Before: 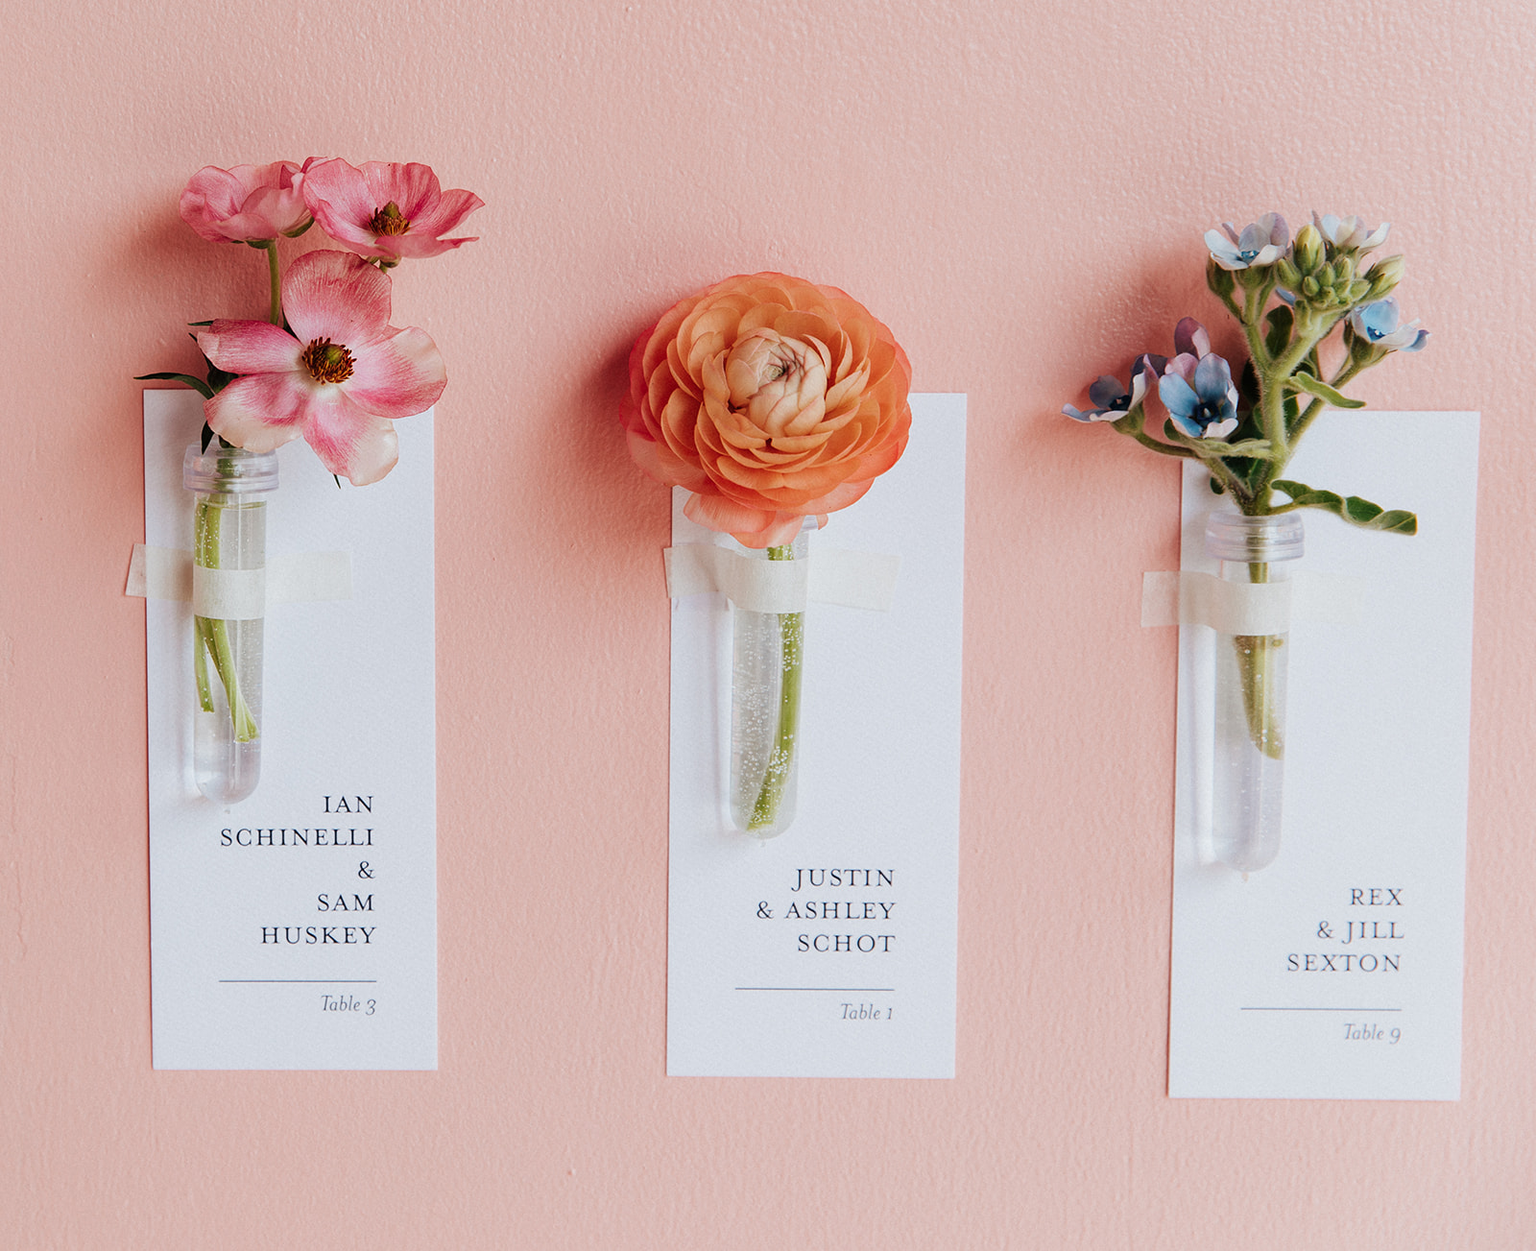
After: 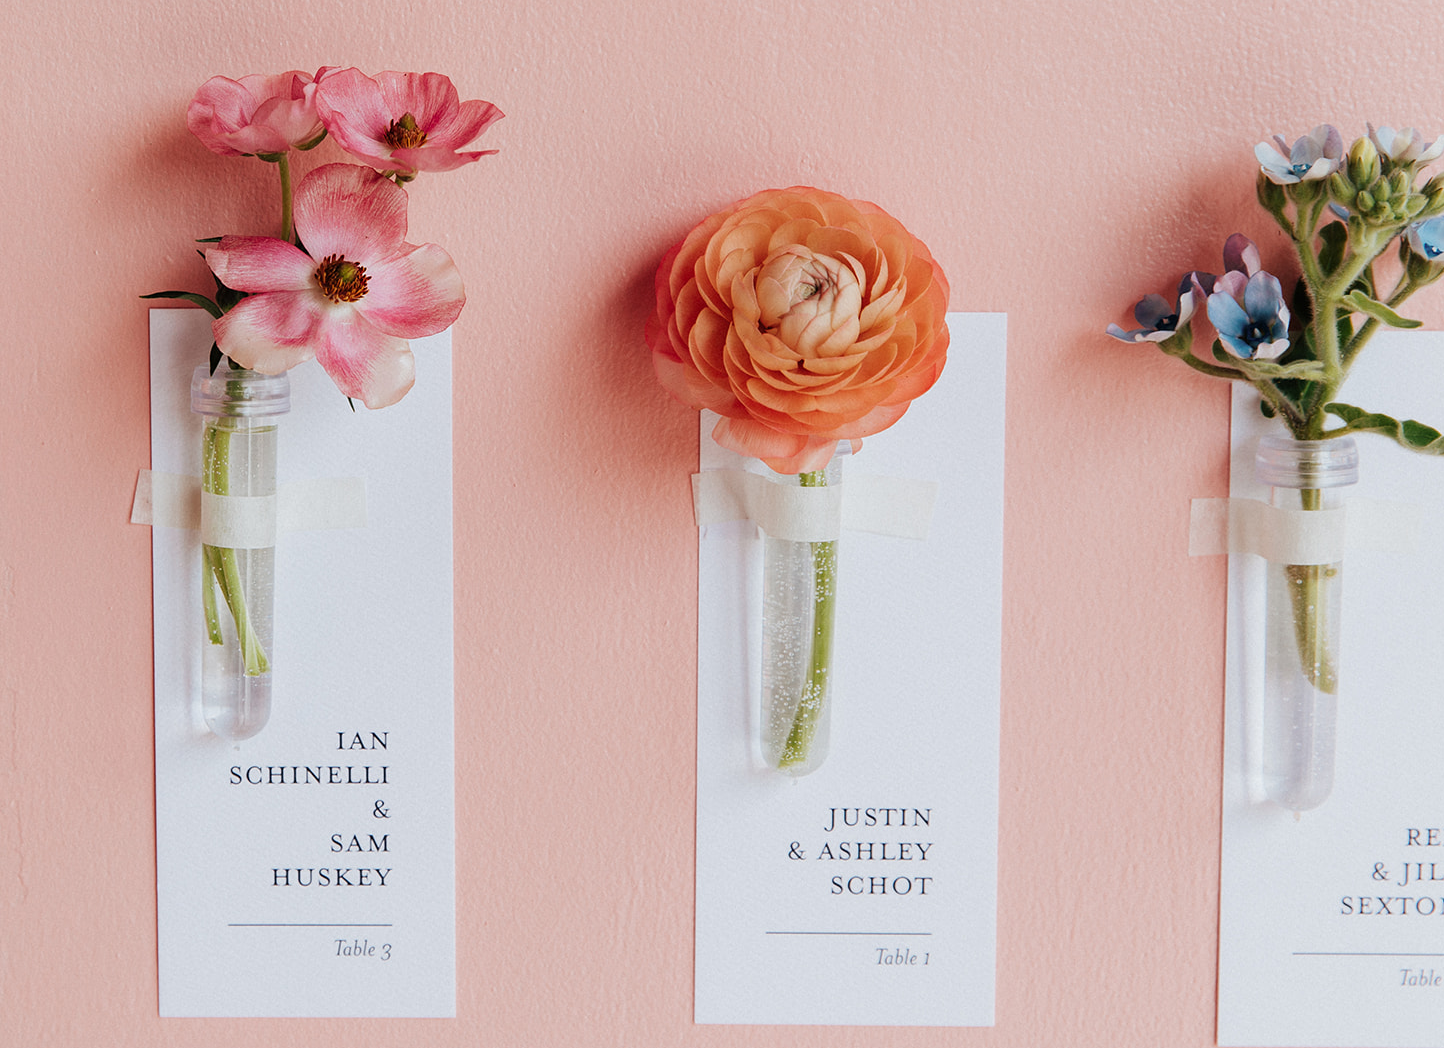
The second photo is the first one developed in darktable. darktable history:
crop: top 7.495%, right 9.728%, bottom 12.068%
